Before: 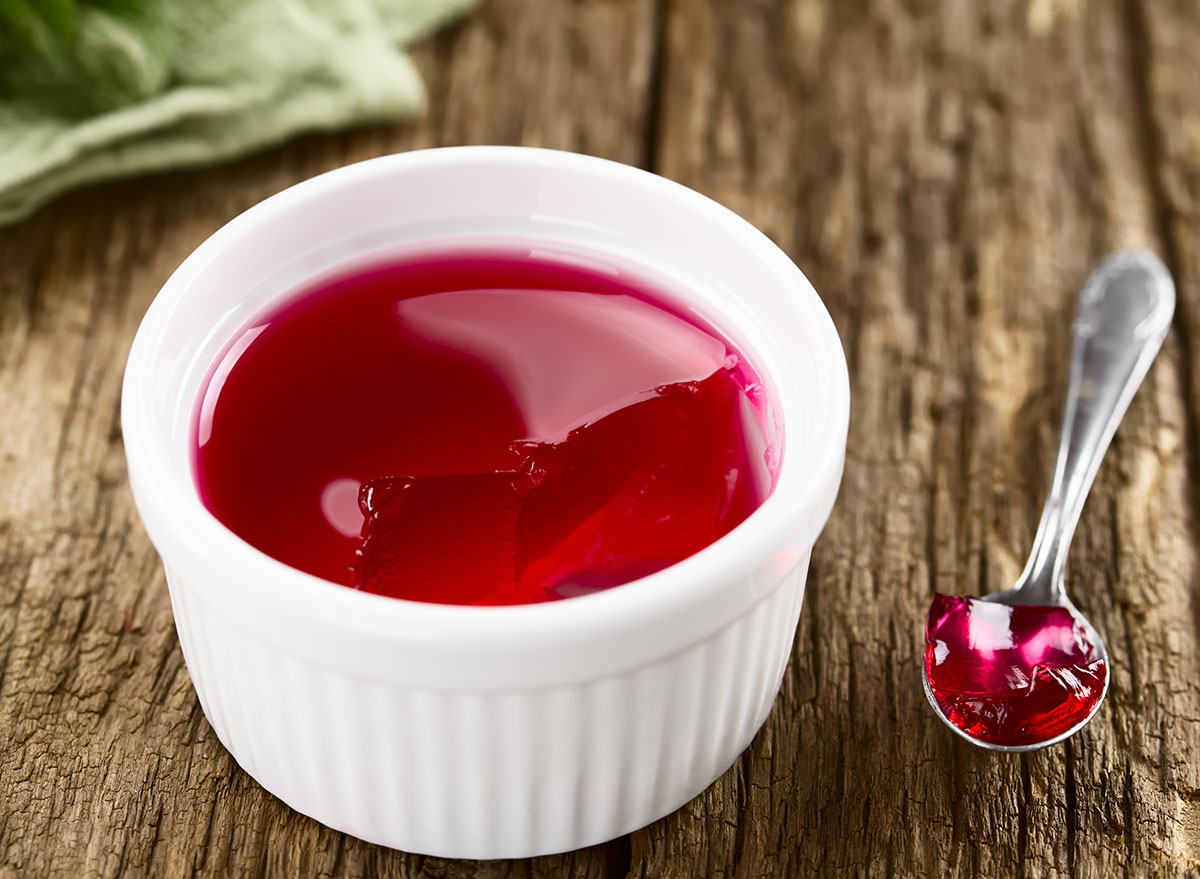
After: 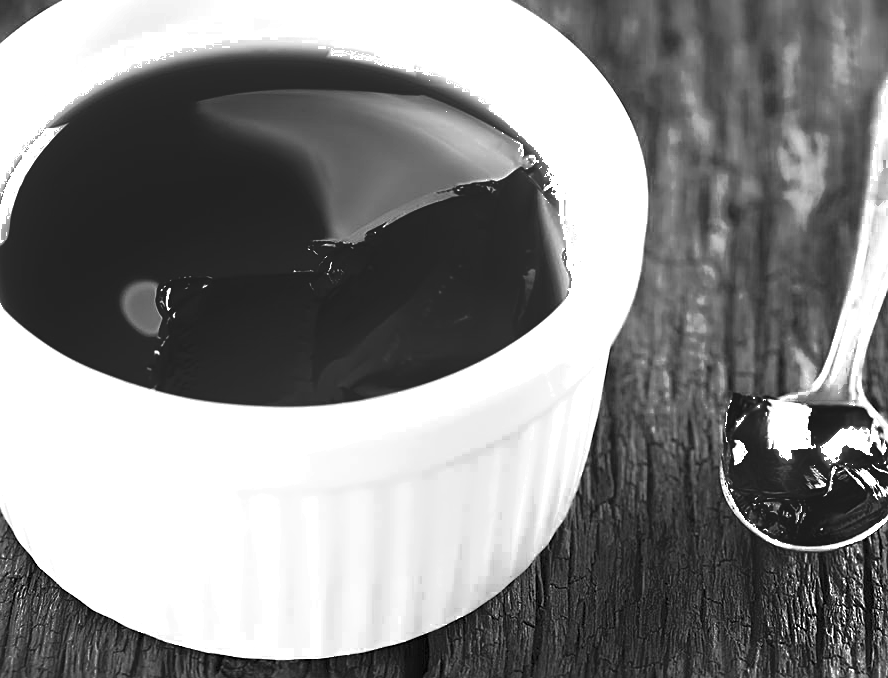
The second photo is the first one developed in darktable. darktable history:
exposure: black level correction 0, exposure 2.108 EV, compensate highlight preservation false
sharpen: on, module defaults
contrast brightness saturation: contrast 0.24, brightness 0.246, saturation 0.378
filmic rgb: black relative exposure -8 EV, white relative exposure 4.01 EV, threshold 5.97 EV, hardness 4.13, enable highlight reconstruction true
color zones: curves: ch0 [(0.287, 0.048) (0.493, 0.484) (0.737, 0.816)]; ch1 [(0, 0) (0.143, 0) (0.286, 0) (0.429, 0) (0.571, 0) (0.714, 0) (0.857, 0)], mix 27.95%
shadows and highlights: shadows 25.43, highlights -26.39, shadows color adjustment 99.14%, highlights color adjustment 0.108%
crop: left 16.858%, top 22.844%, right 9.065%
